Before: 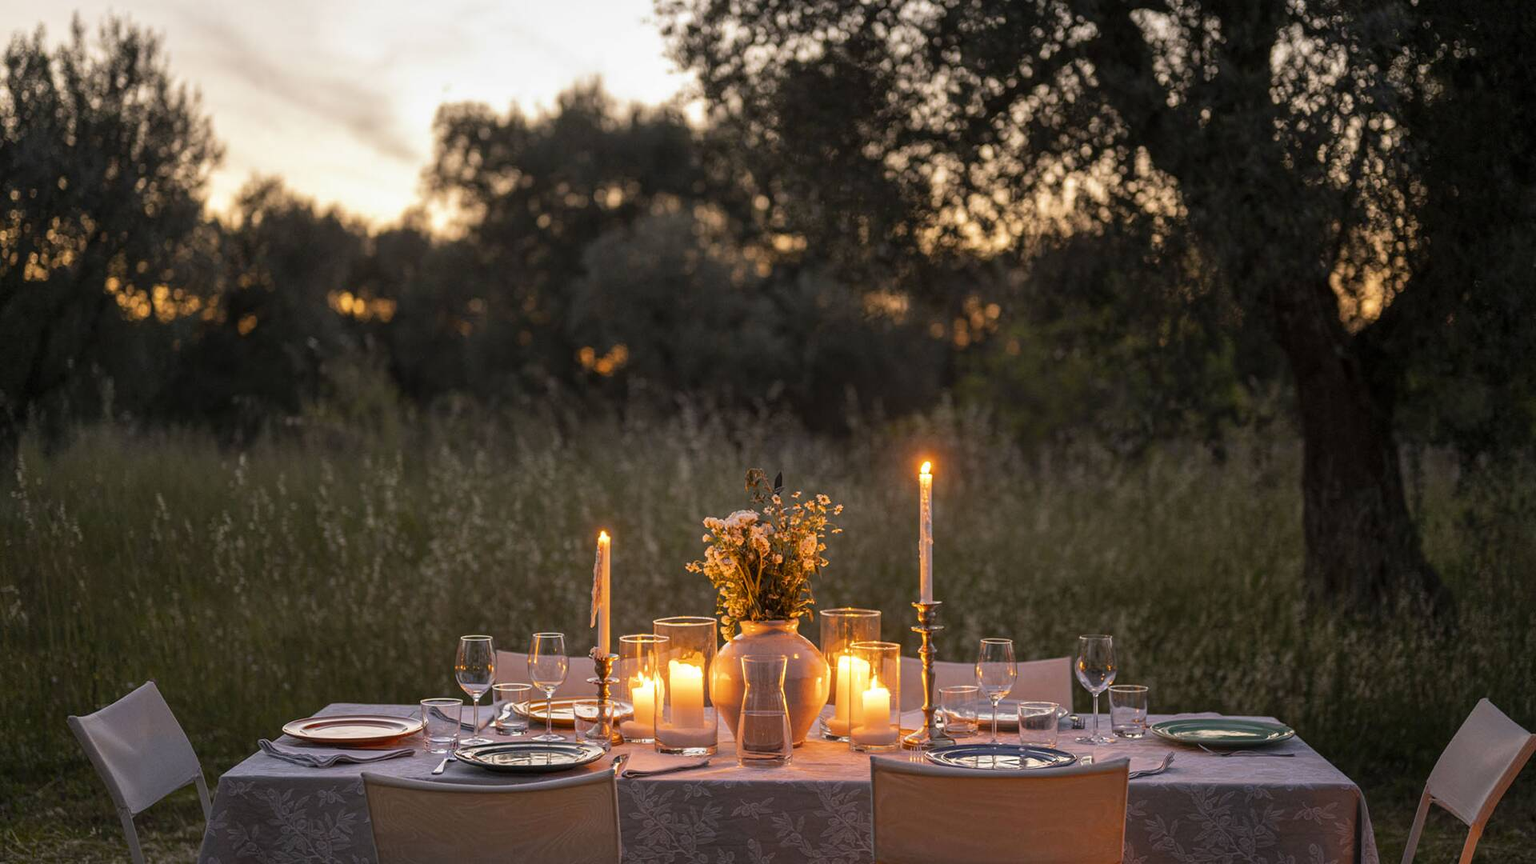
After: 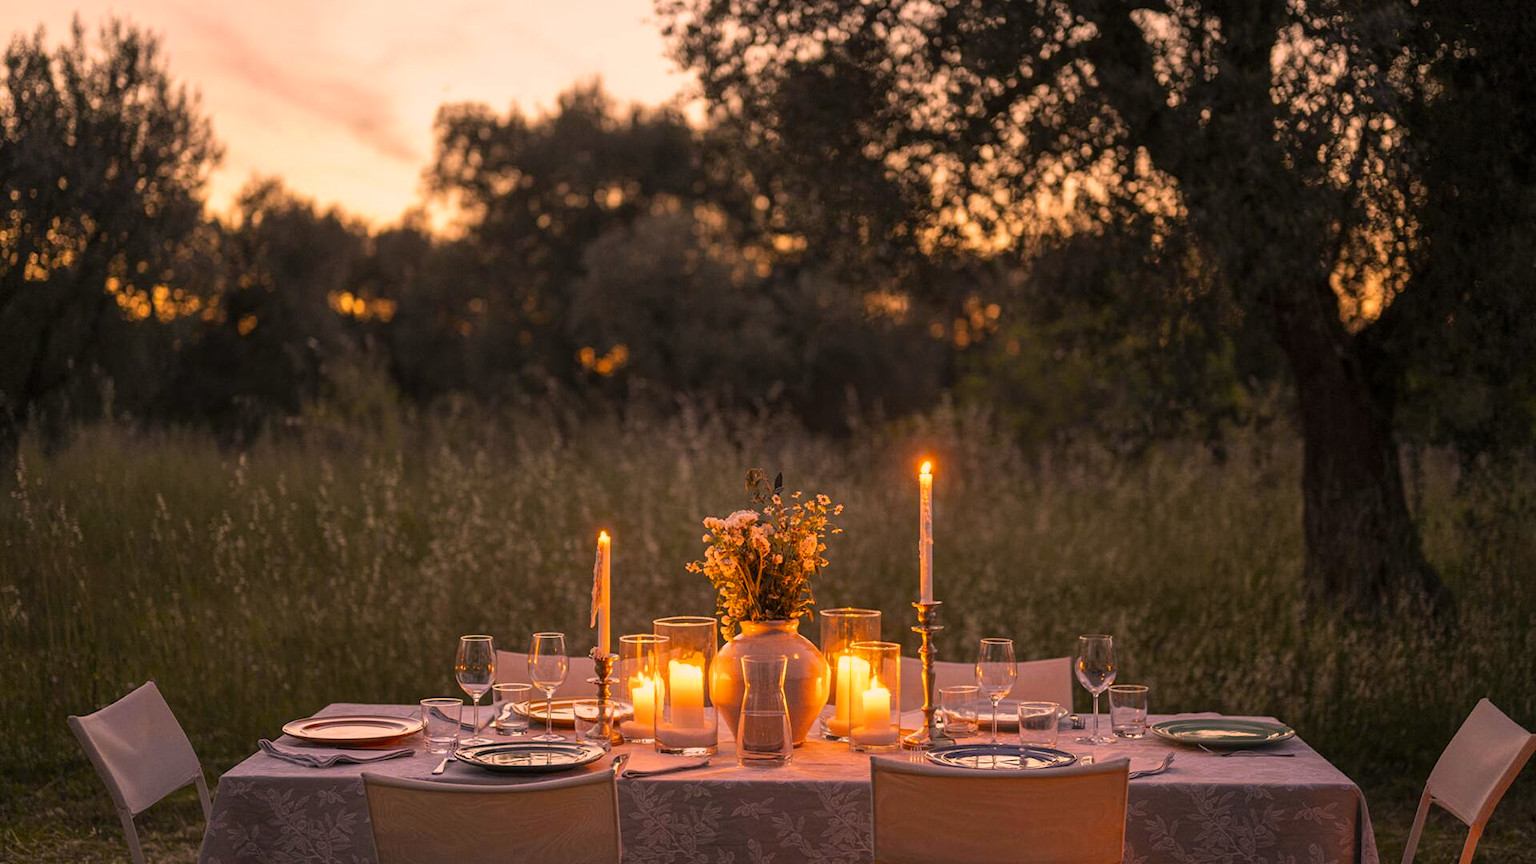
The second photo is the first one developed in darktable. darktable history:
color correction: highlights a* 22.49, highlights b* 21.84
